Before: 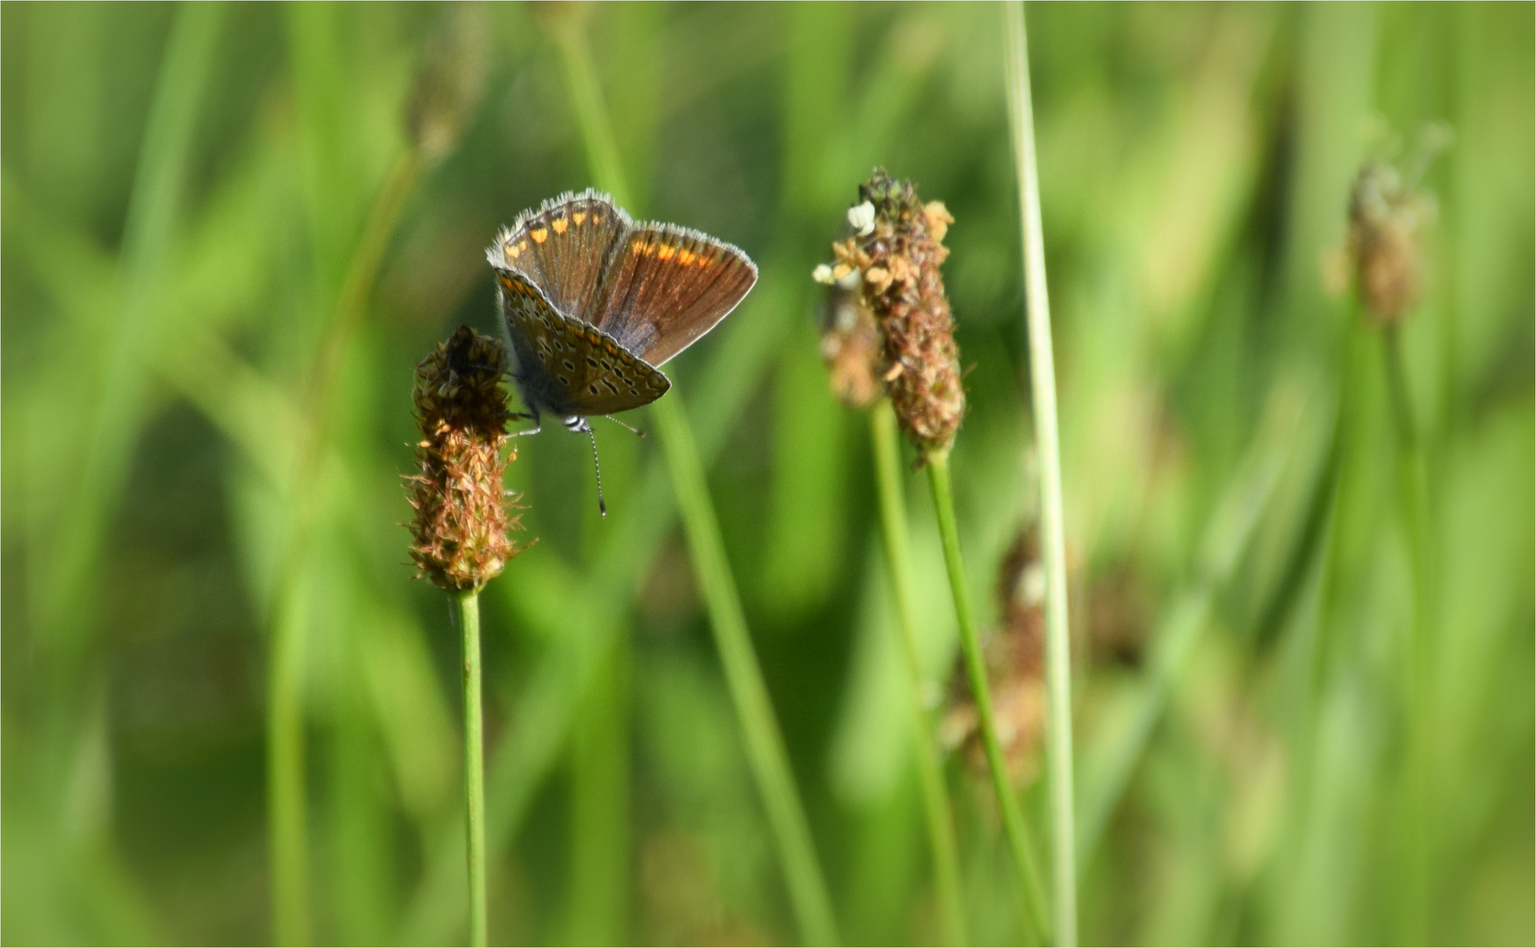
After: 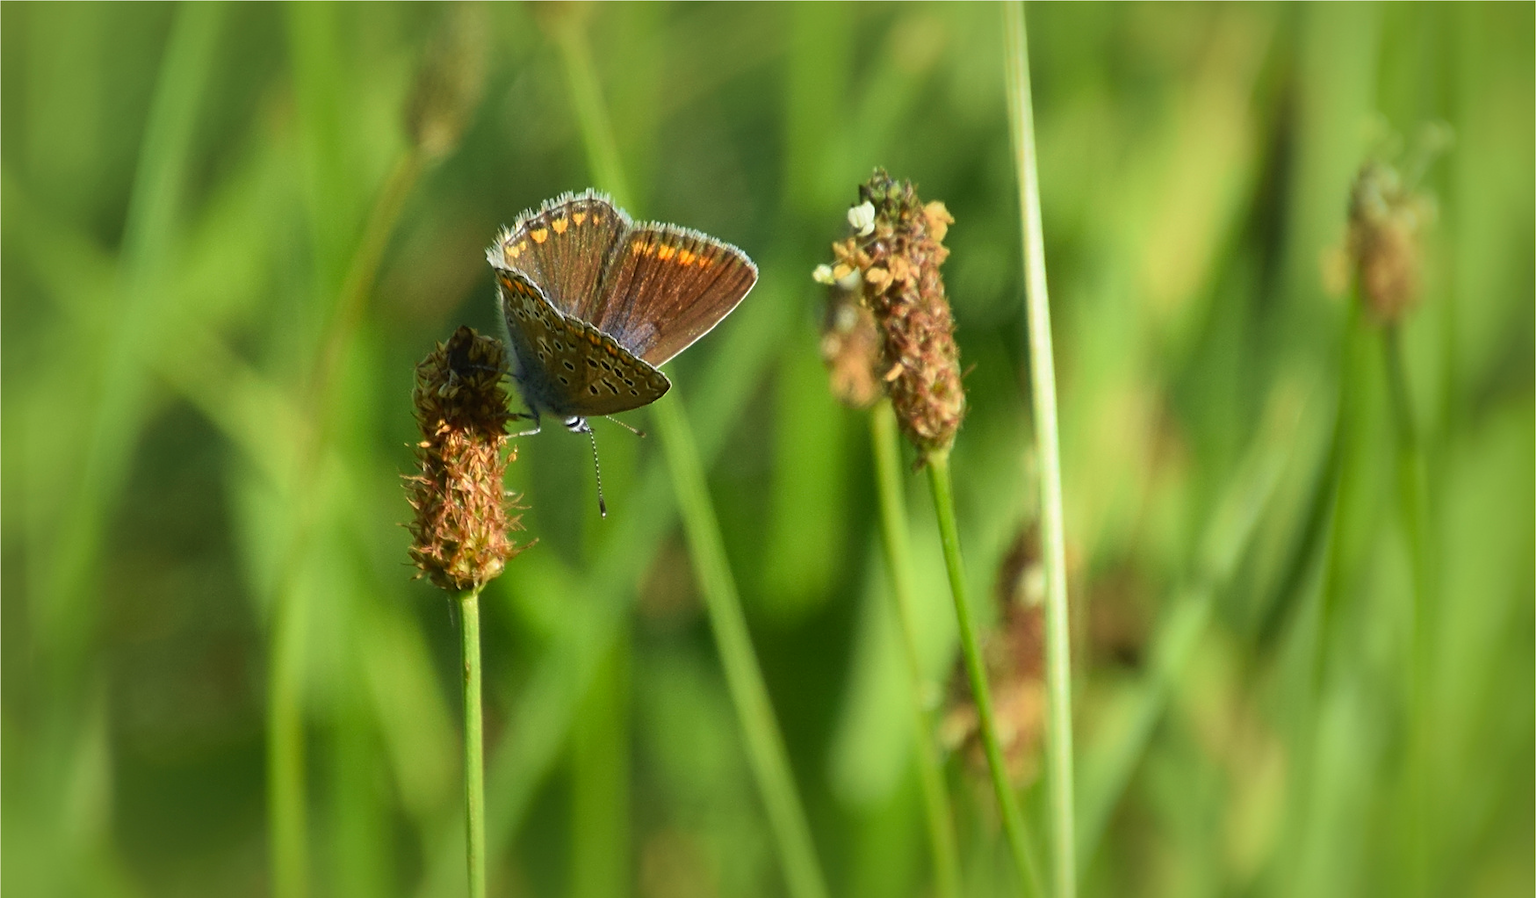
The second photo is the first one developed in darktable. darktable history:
crop and rotate: top 0%, bottom 5.197%
velvia: strength 36.61%
shadows and highlights: on, module defaults
sharpen: on, module defaults
contrast brightness saturation: contrast -0.018, brightness -0.015, saturation 0.038
